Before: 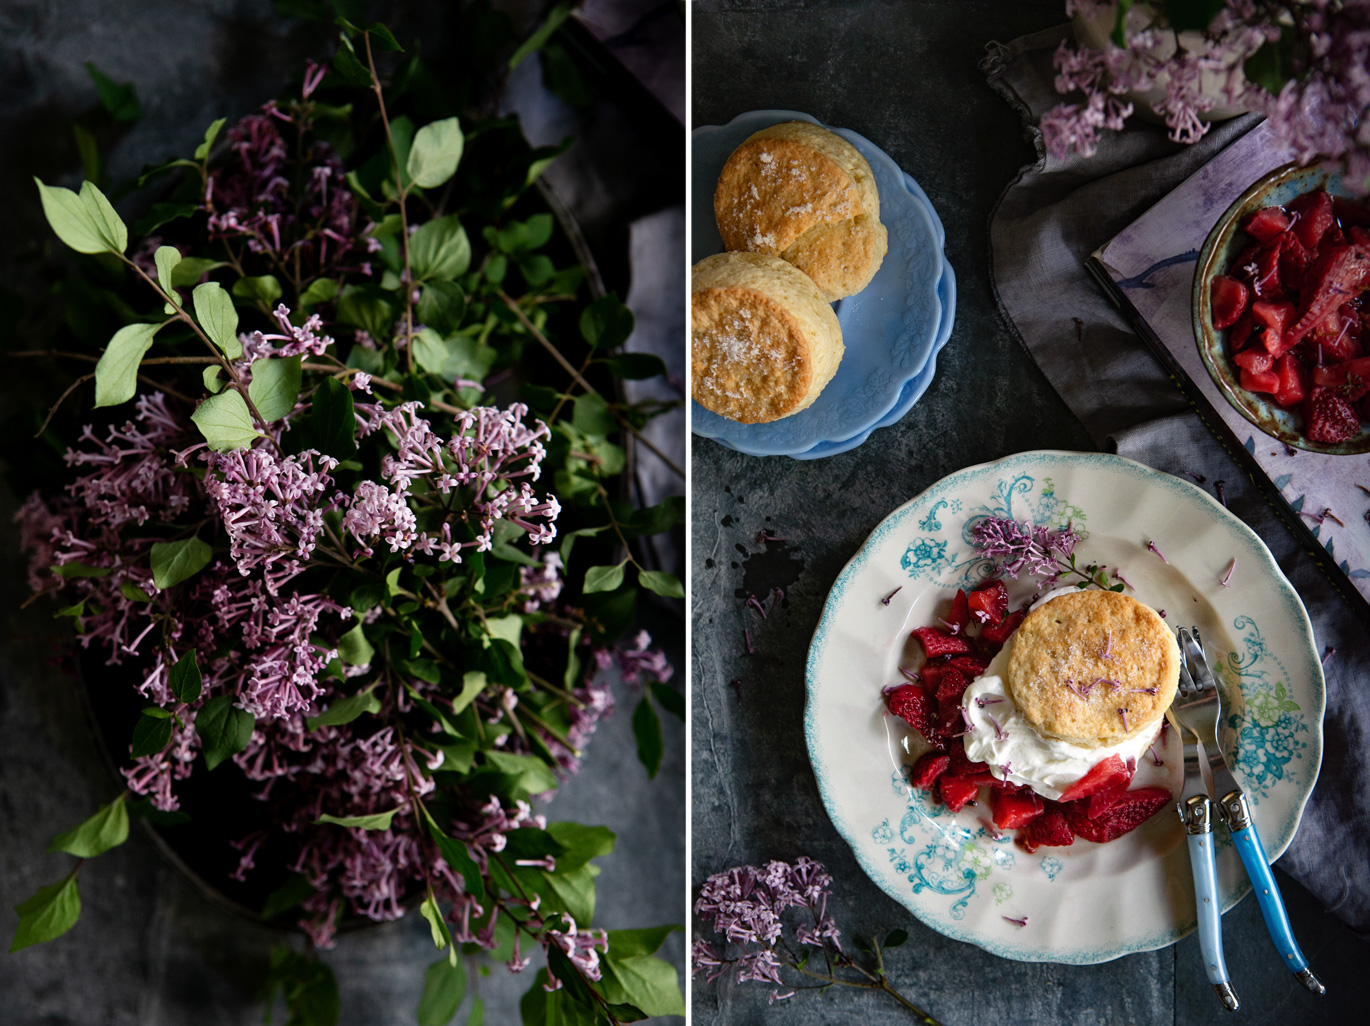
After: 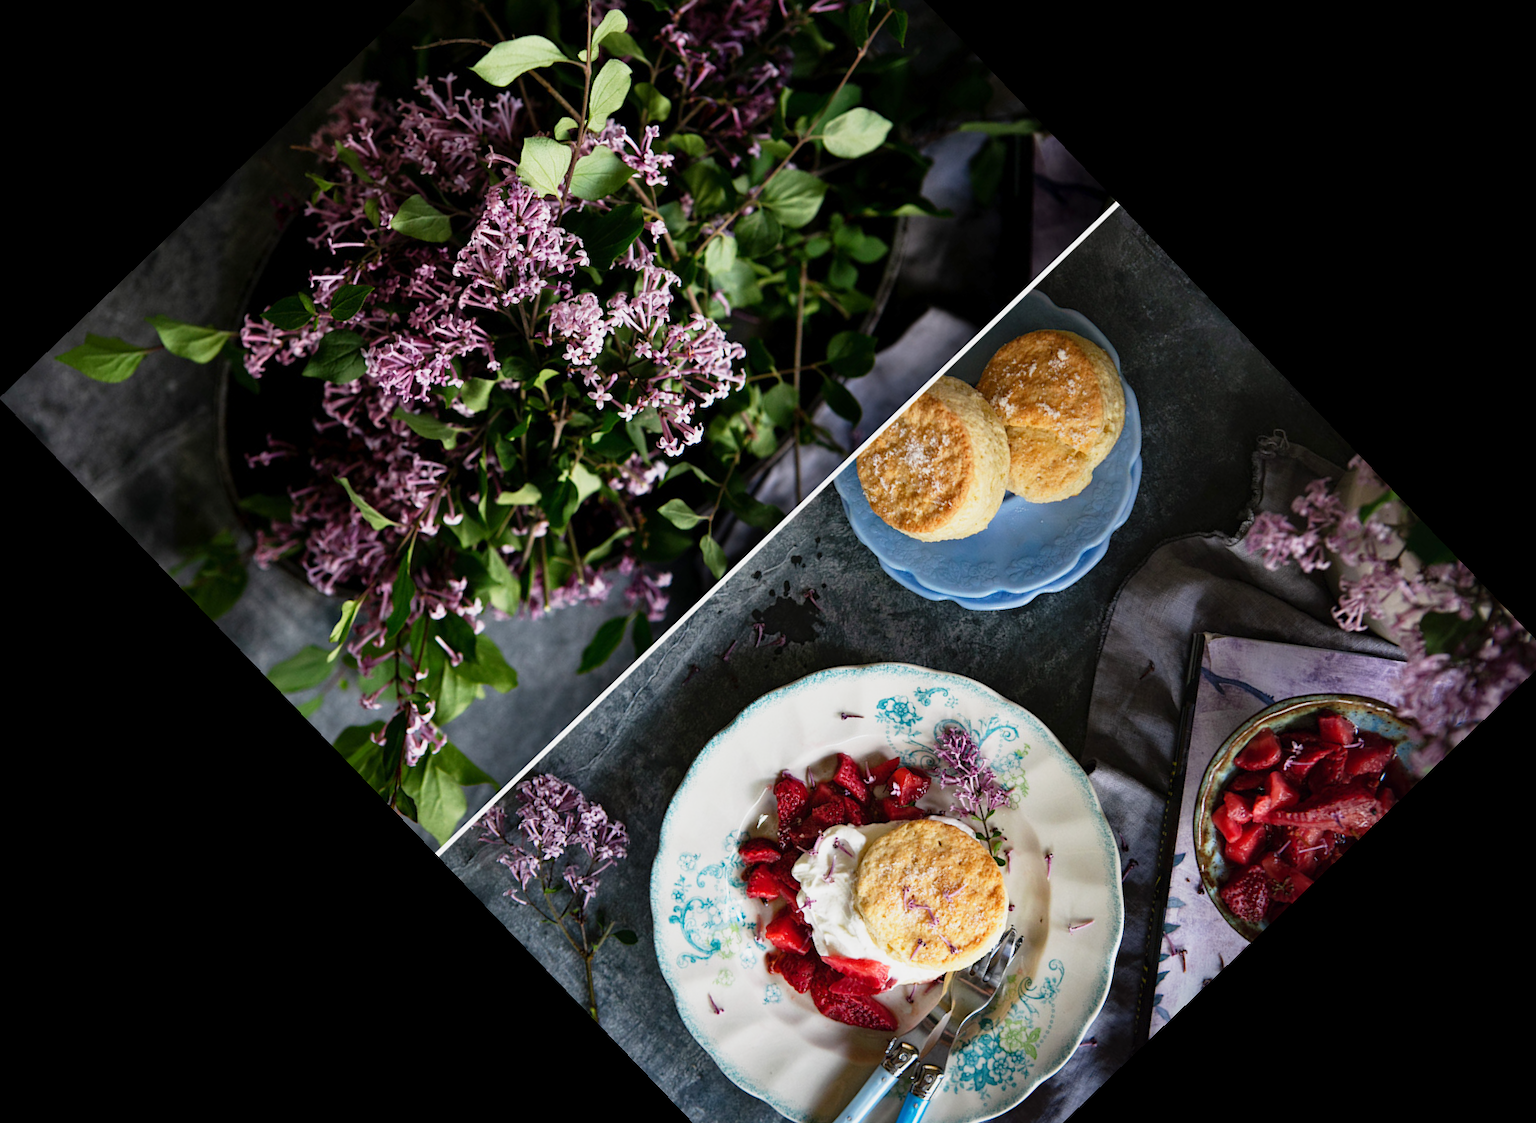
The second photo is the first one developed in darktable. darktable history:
base curve: curves: ch0 [(0, 0) (0.088, 0.125) (0.176, 0.251) (0.354, 0.501) (0.613, 0.749) (1, 0.877)], preserve colors none
crop and rotate: angle -46.26°, top 16.234%, right 0.912%, bottom 11.704%
